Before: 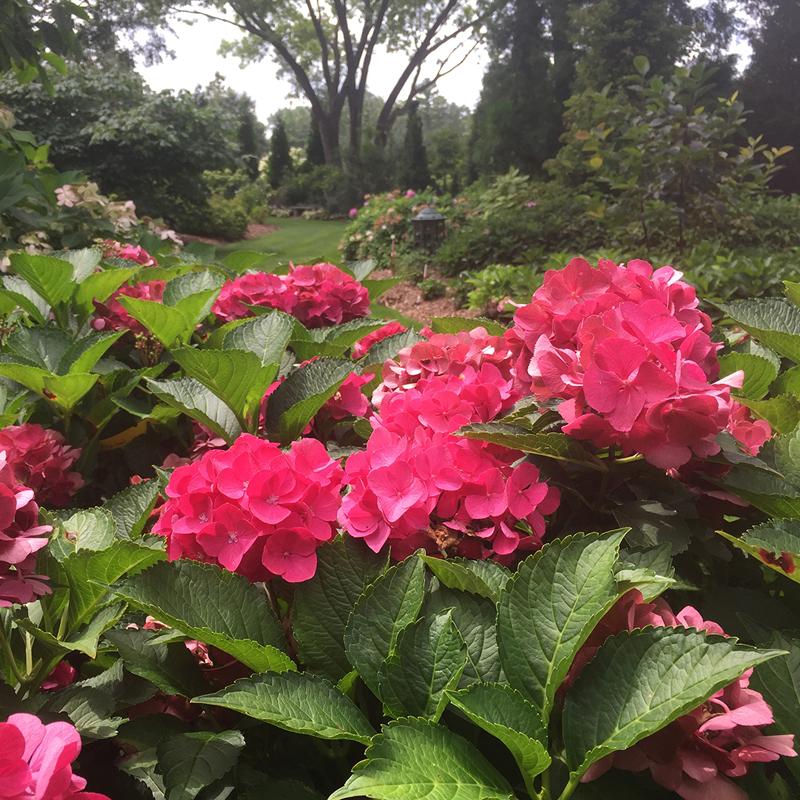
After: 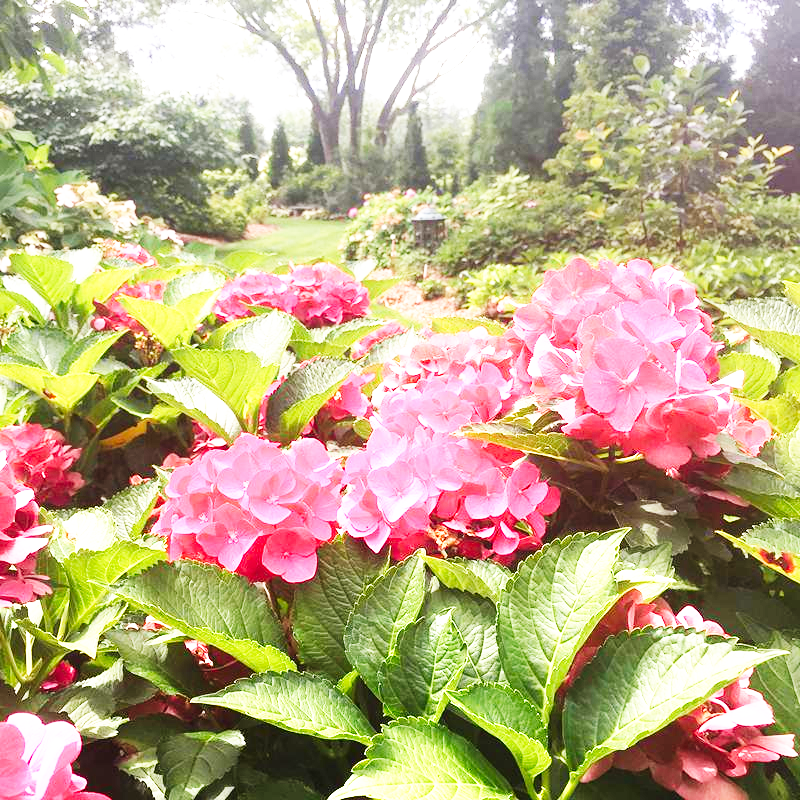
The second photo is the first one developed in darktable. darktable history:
base curve: curves: ch0 [(0, 0) (0.007, 0.004) (0.027, 0.03) (0.046, 0.07) (0.207, 0.54) (0.442, 0.872) (0.673, 0.972) (1, 1)], preserve colors none
exposure: black level correction 0, exposure 1.2 EV, compensate highlight preservation false
